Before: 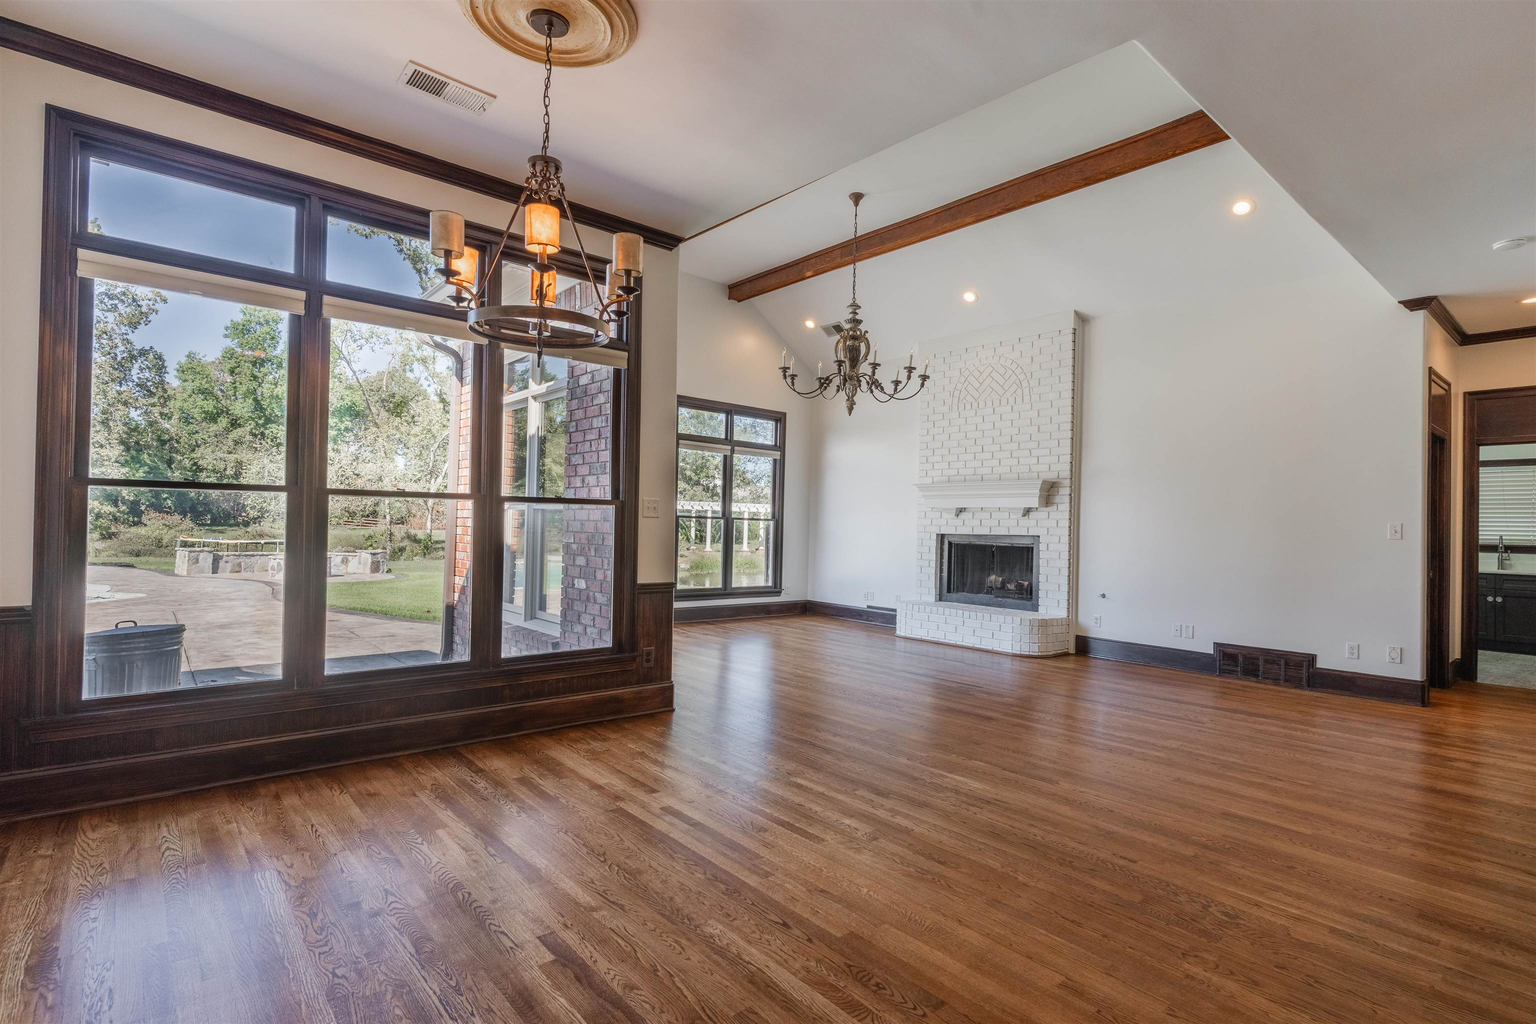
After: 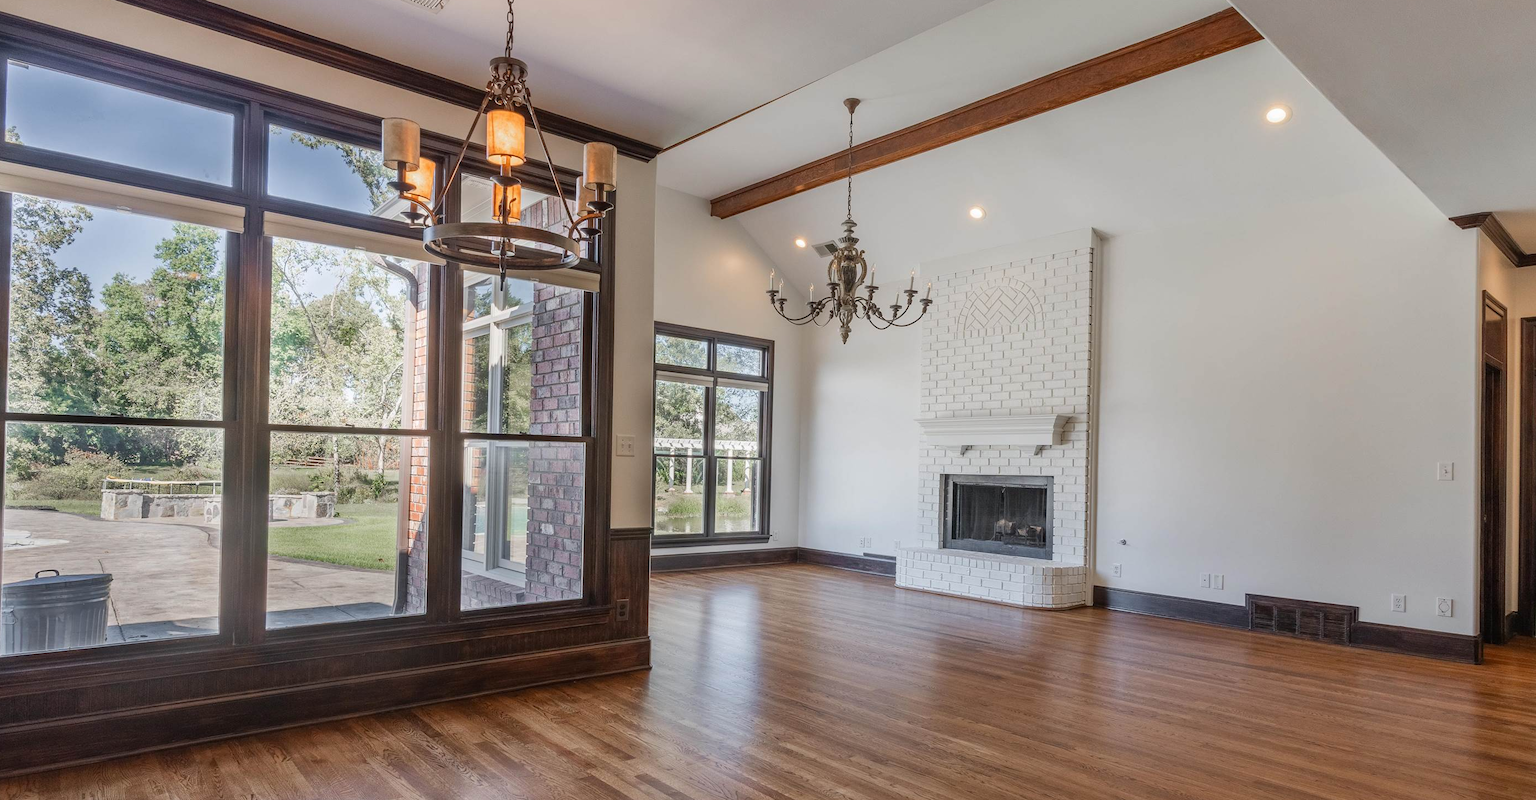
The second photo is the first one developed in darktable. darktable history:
crop: left 5.461%, top 10.146%, right 3.779%, bottom 18.863%
